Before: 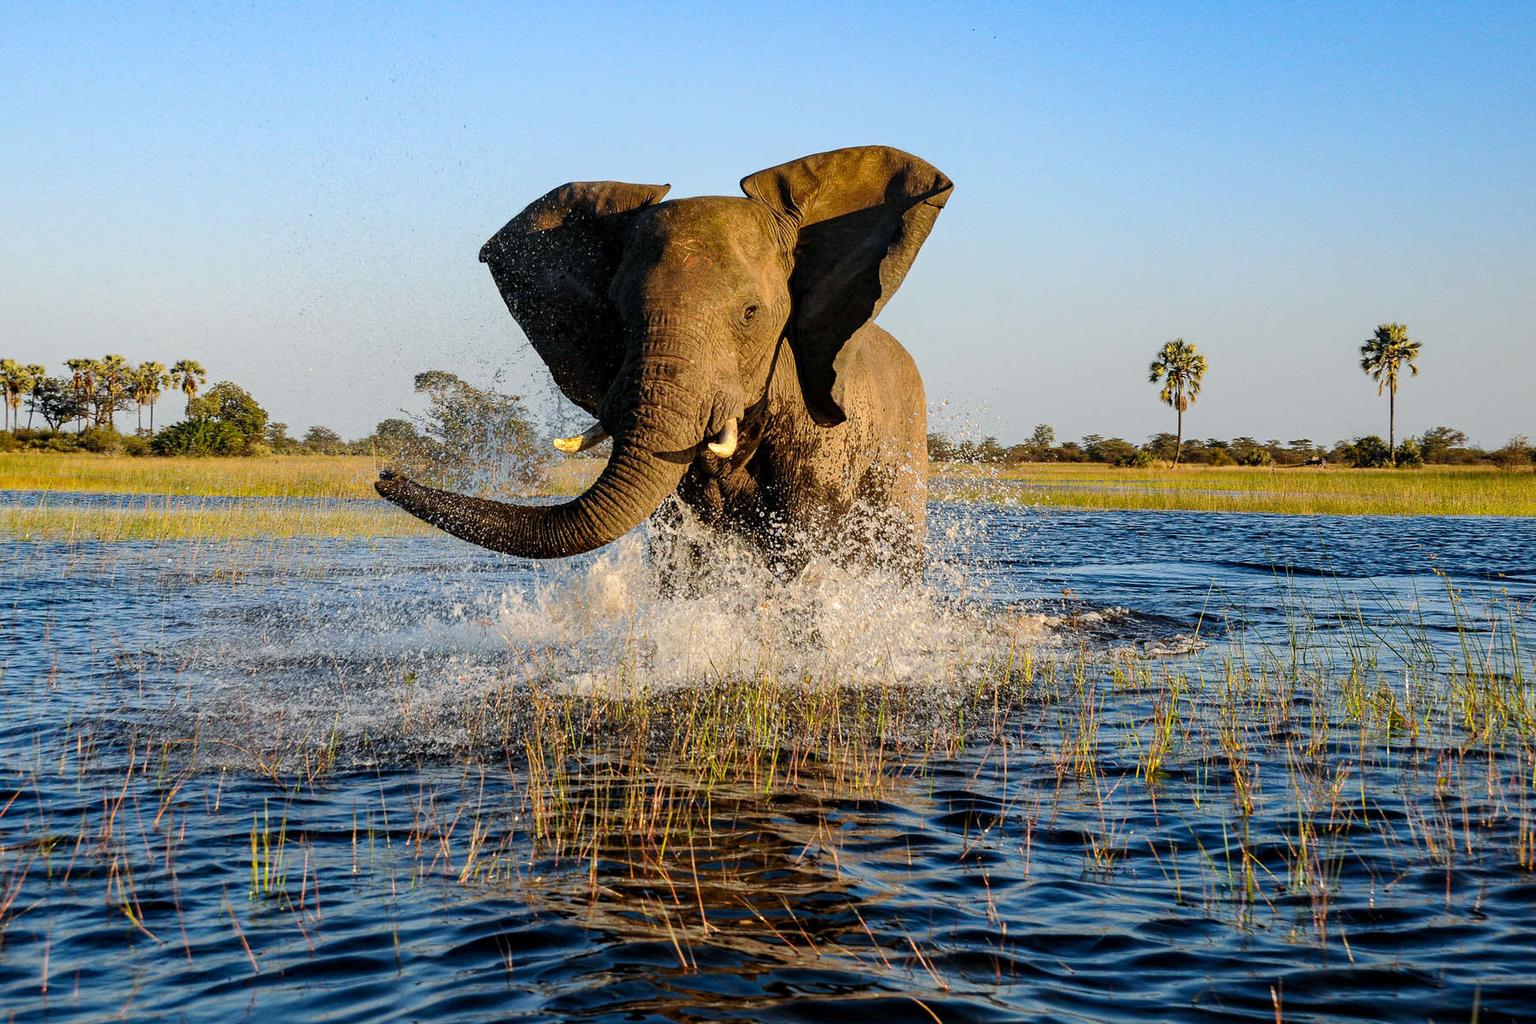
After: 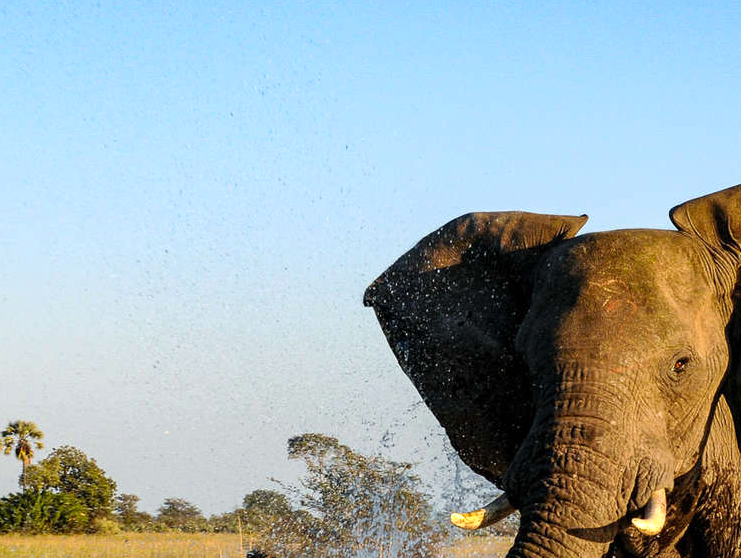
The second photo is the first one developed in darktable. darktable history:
exposure: exposure 0.209 EV, compensate highlight preservation false
crop and rotate: left 11.028%, top 0.12%, right 47.771%, bottom 53.302%
